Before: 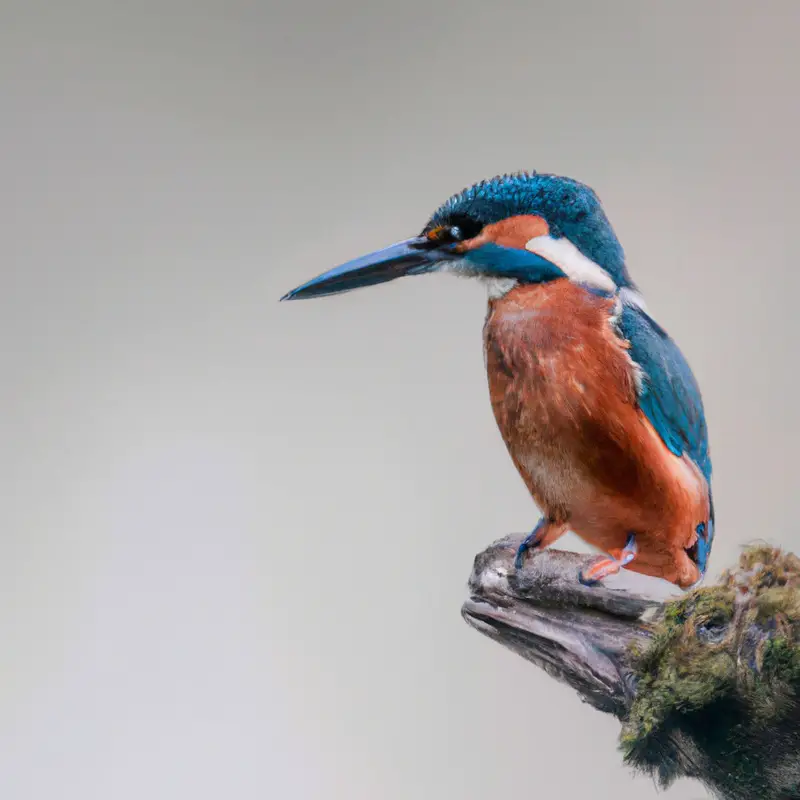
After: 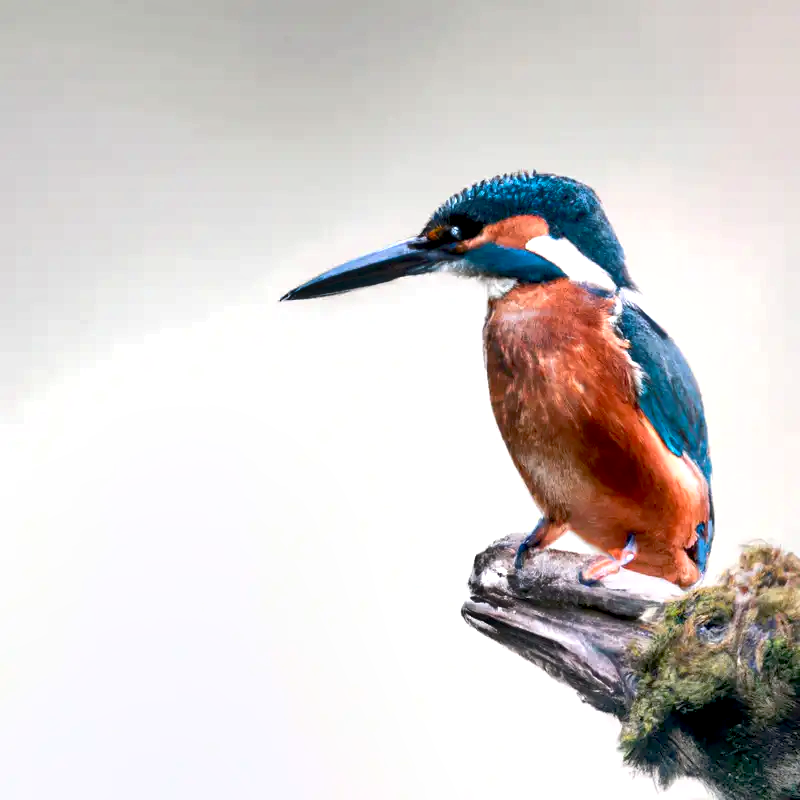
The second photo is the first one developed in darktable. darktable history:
exposure: black level correction 0.008, exposure 0.974 EV, compensate highlight preservation false
shadows and highlights: highlights color adjustment 0.408%, soften with gaussian
